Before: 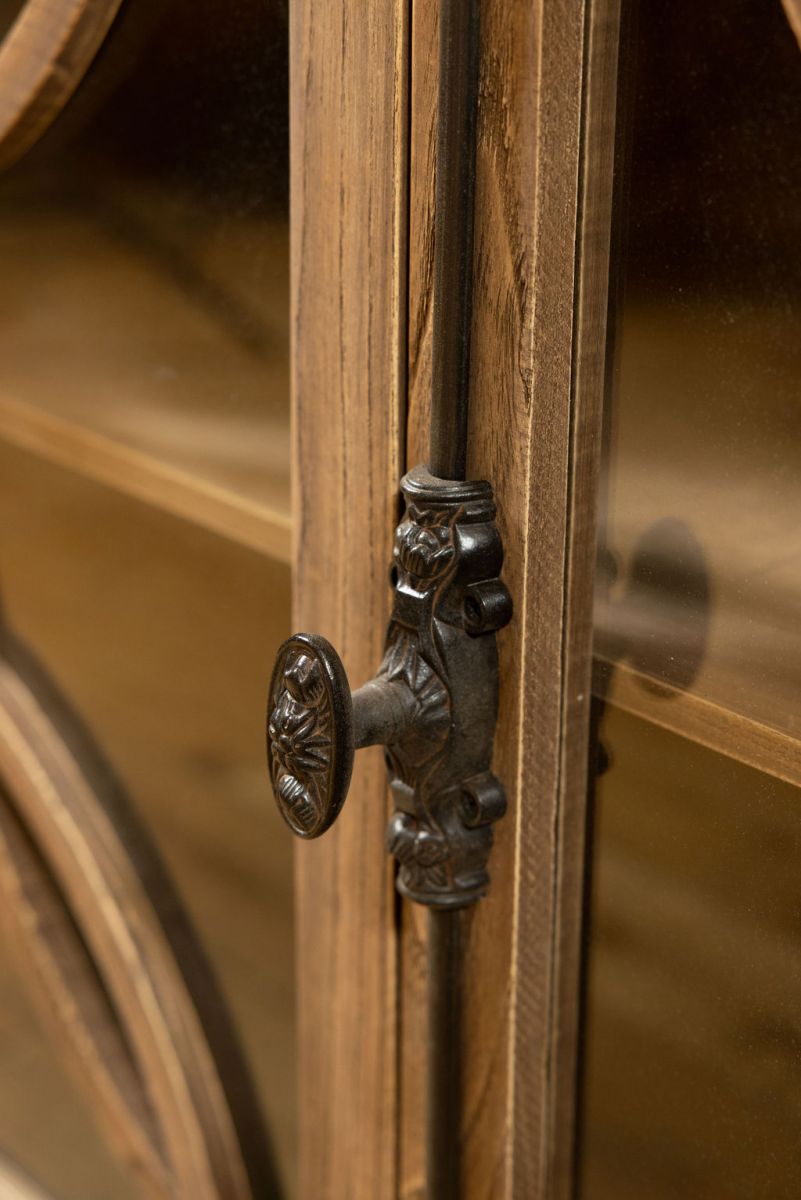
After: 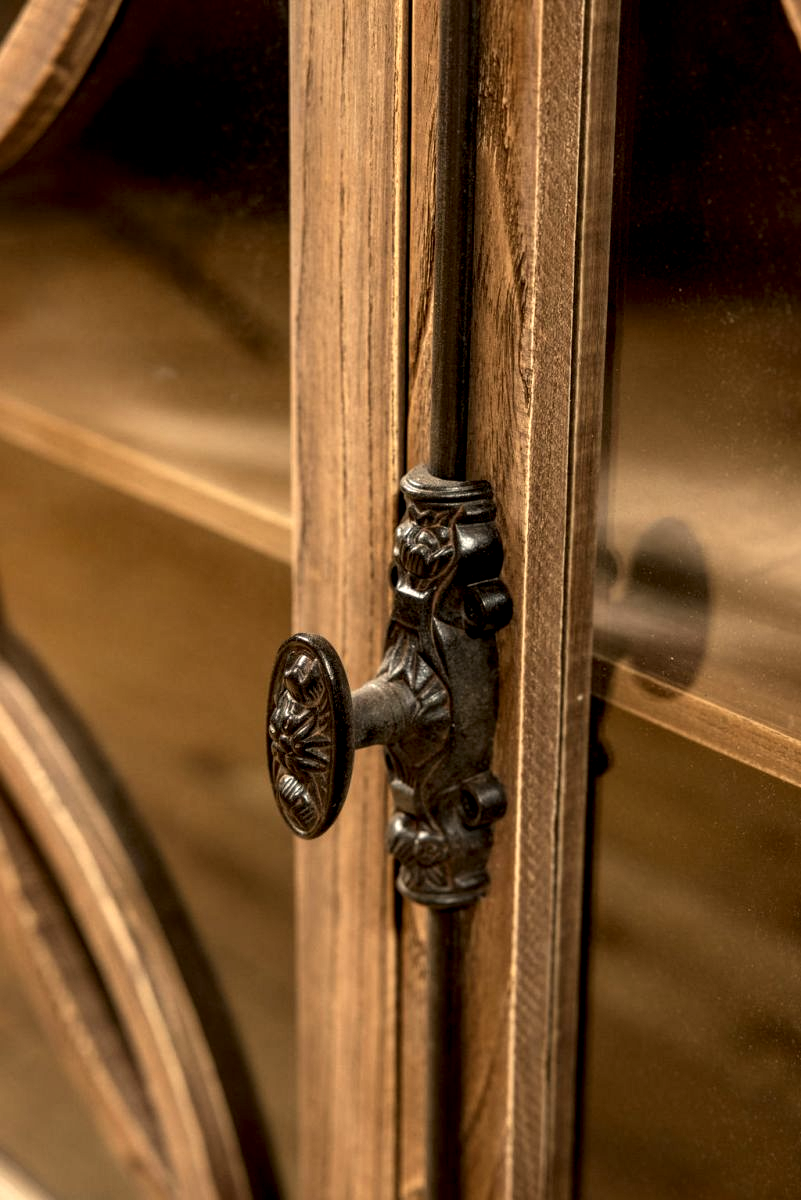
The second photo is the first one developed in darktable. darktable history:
levels: levels [0, 0.492, 0.984]
white balance: red 1.045, blue 0.932
local contrast: highlights 60%, shadows 60%, detail 160%
